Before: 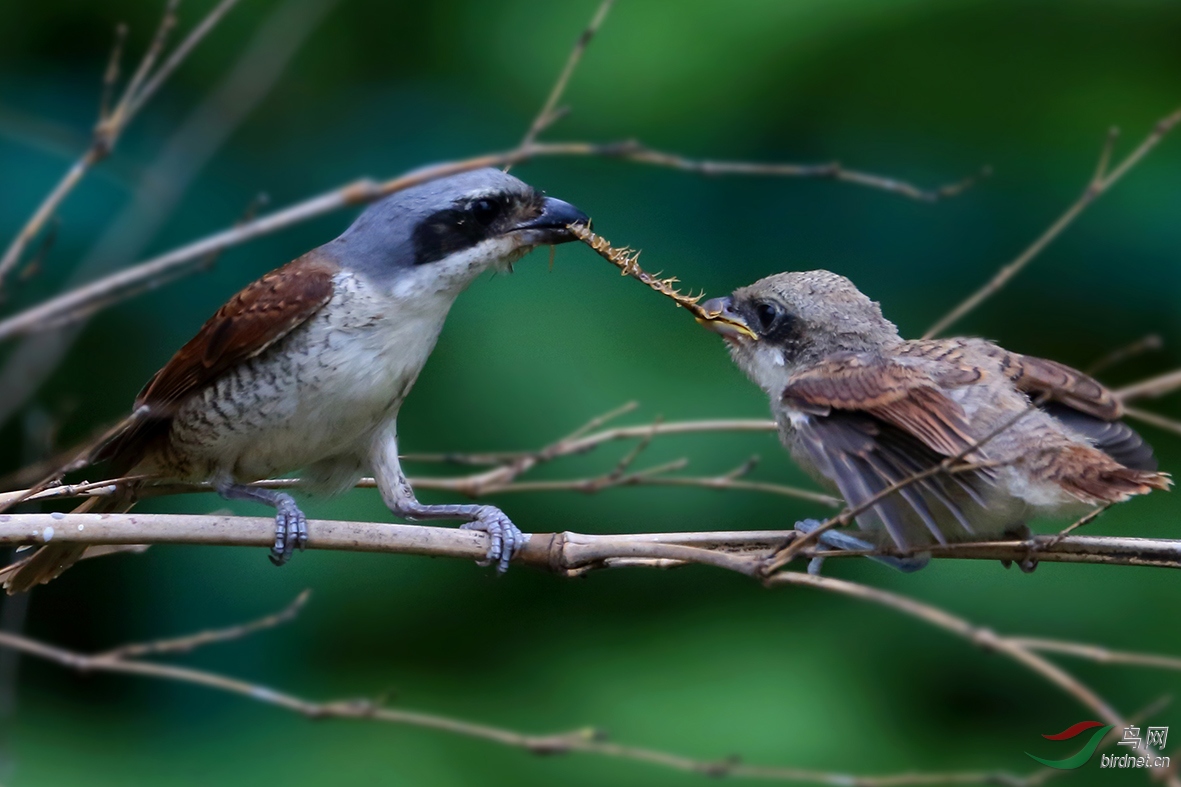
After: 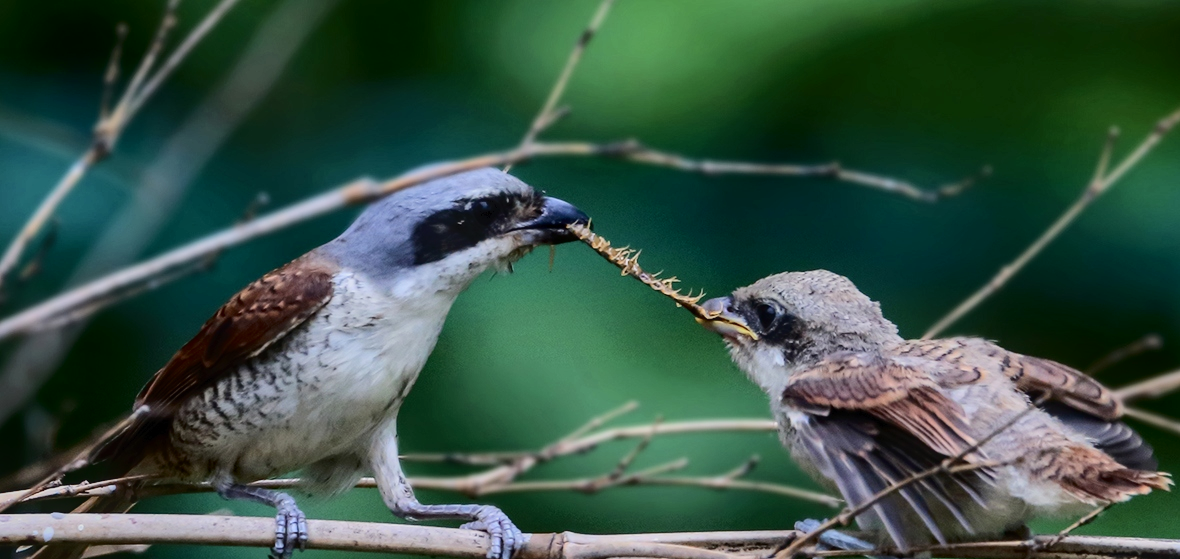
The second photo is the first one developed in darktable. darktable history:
tone equalizer: -8 EV -0.002 EV, -7 EV 0.004 EV, -6 EV -0.027 EV, -5 EV 0.022 EV, -4 EV -0.018 EV, -3 EV 0.015 EV, -2 EV -0.073 EV, -1 EV -0.284 EV, +0 EV -0.59 EV, edges refinement/feathering 500, mask exposure compensation -1.57 EV, preserve details no
crop: right 0.001%, bottom 28.925%
local contrast: on, module defaults
tone curve: curves: ch0 [(0, 0) (0.003, 0.026) (0.011, 0.03) (0.025, 0.038) (0.044, 0.046) (0.069, 0.055) (0.1, 0.075) (0.136, 0.114) (0.177, 0.158) (0.224, 0.215) (0.277, 0.296) (0.335, 0.386) (0.399, 0.479) (0.468, 0.568) (0.543, 0.637) (0.623, 0.707) (0.709, 0.773) (0.801, 0.834) (0.898, 0.896) (1, 1)], color space Lab, independent channels, preserve colors none
